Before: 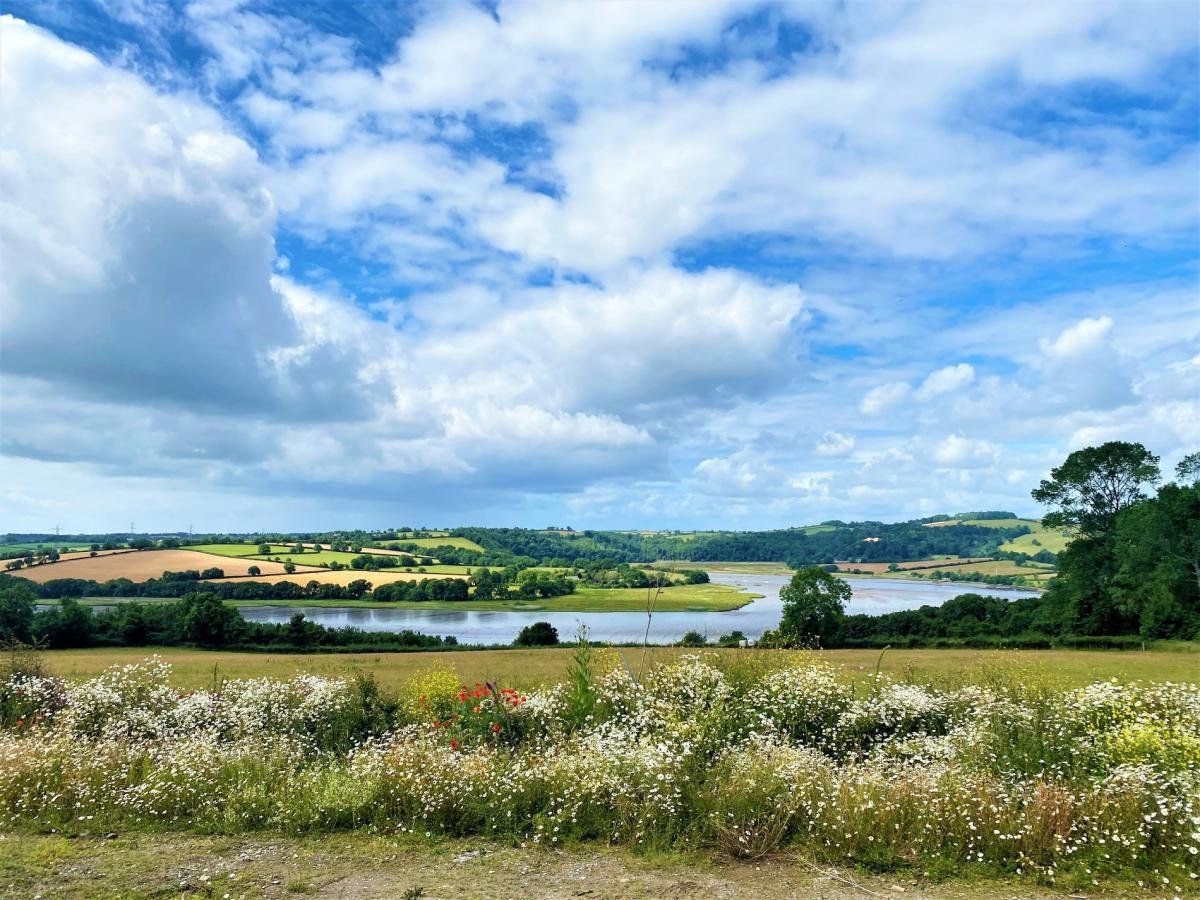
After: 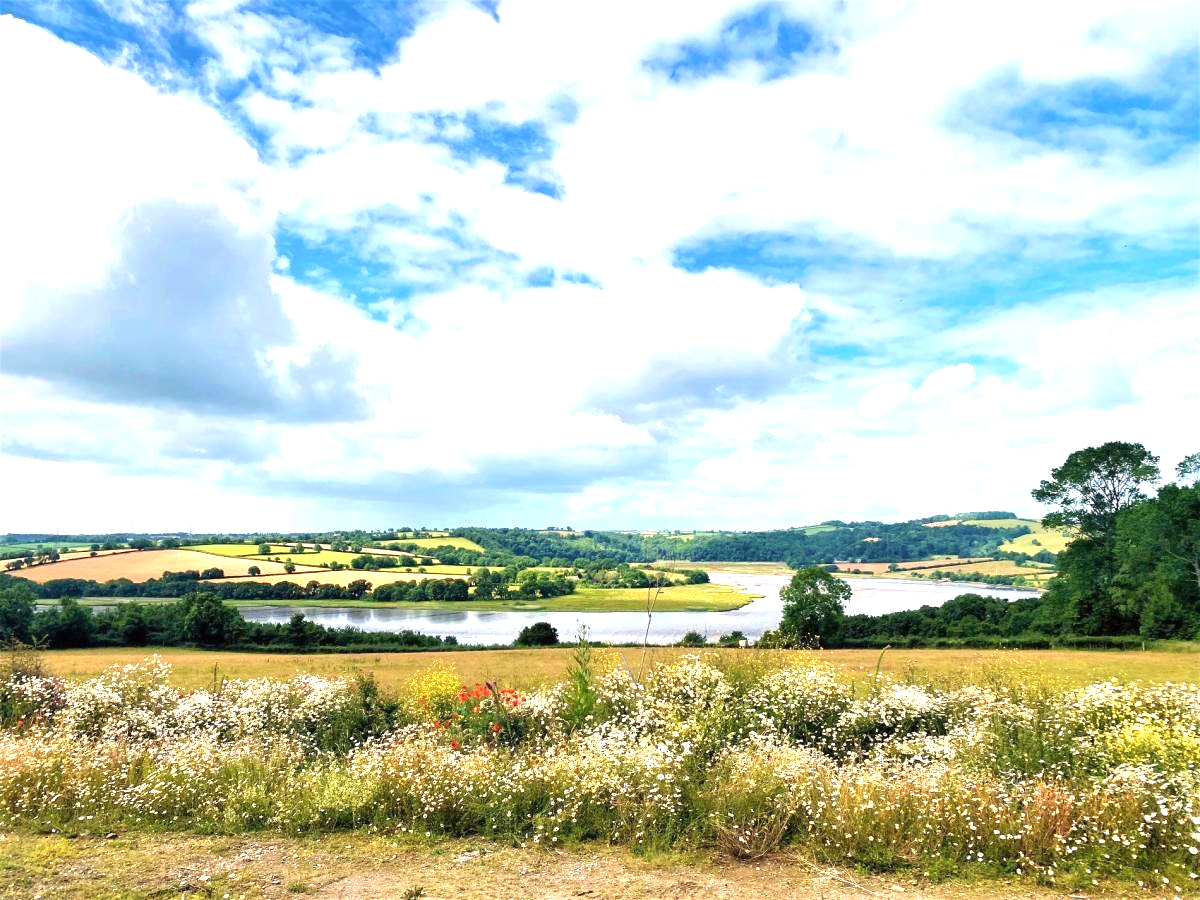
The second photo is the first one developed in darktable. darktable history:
exposure: black level correction 0, exposure 0.877 EV, compensate exposure bias true, compensate highlight preservation false
white balance: red 1.127, blue 0.943
grain: coarseness 0.81 ISO, strength 1.34%, mid-tones bias 0%
